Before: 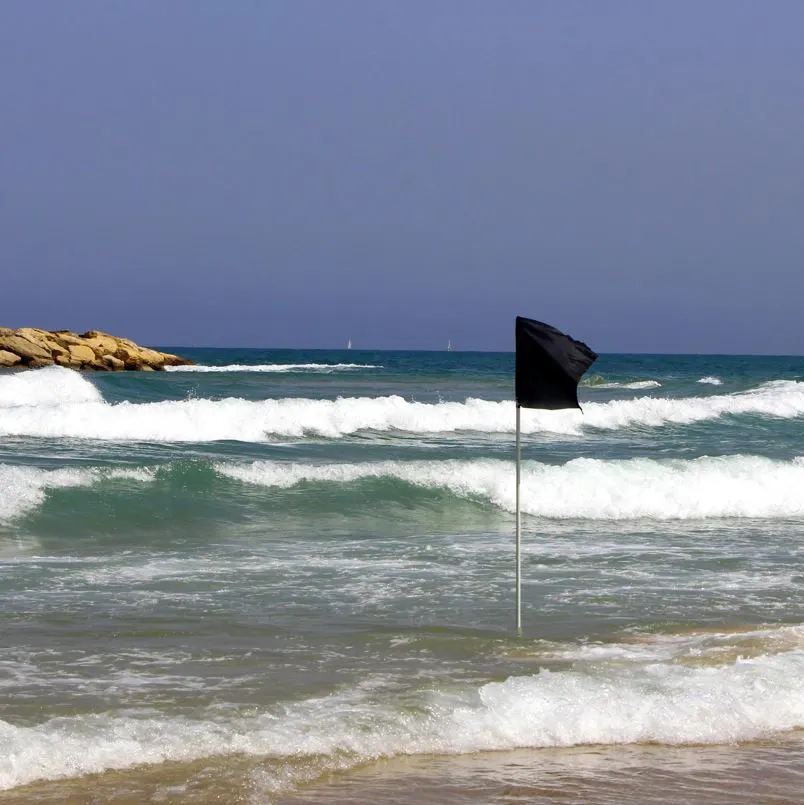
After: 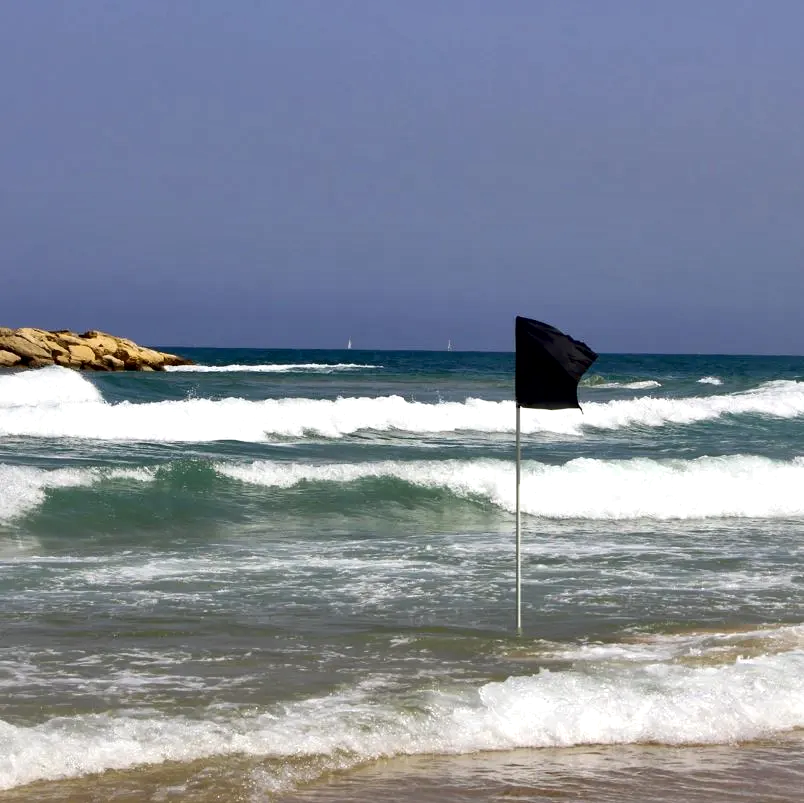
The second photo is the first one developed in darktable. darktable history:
local contrast: mode bilateral grid, contrast 26, coarseness 60, detail 152%, midtone range 0.2
crop: top 0.078%, bottom 0.135%
